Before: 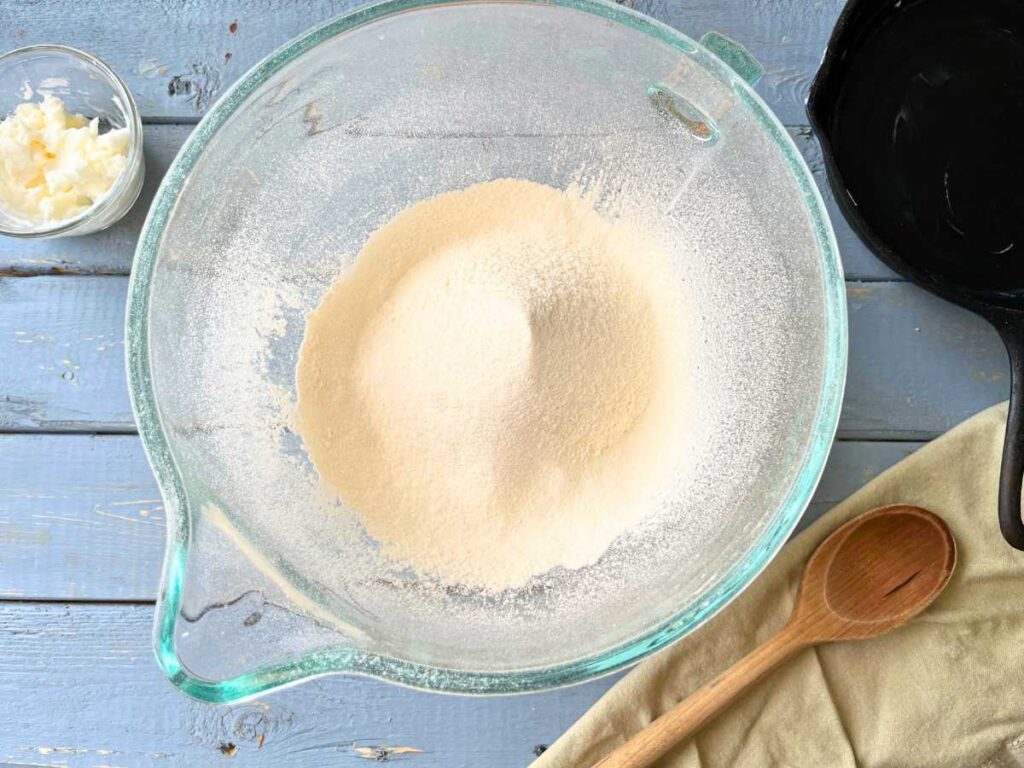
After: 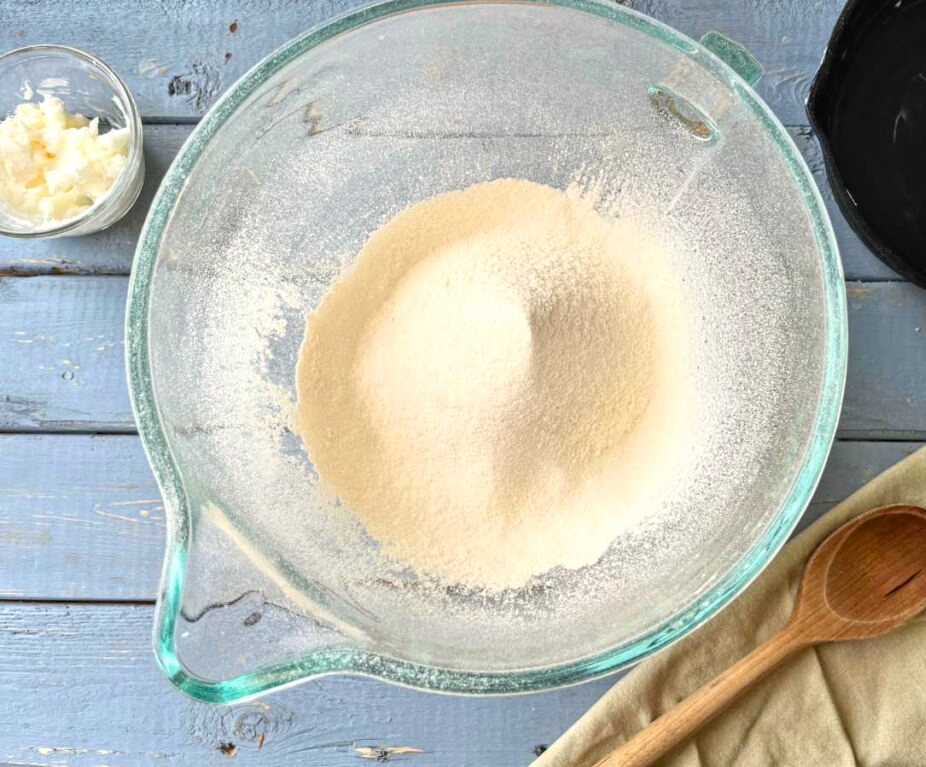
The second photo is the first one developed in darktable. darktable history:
local contrast: on, module defaults
crop: right 9.509%, bottom 0.031%
color correction: highlights b* 3
